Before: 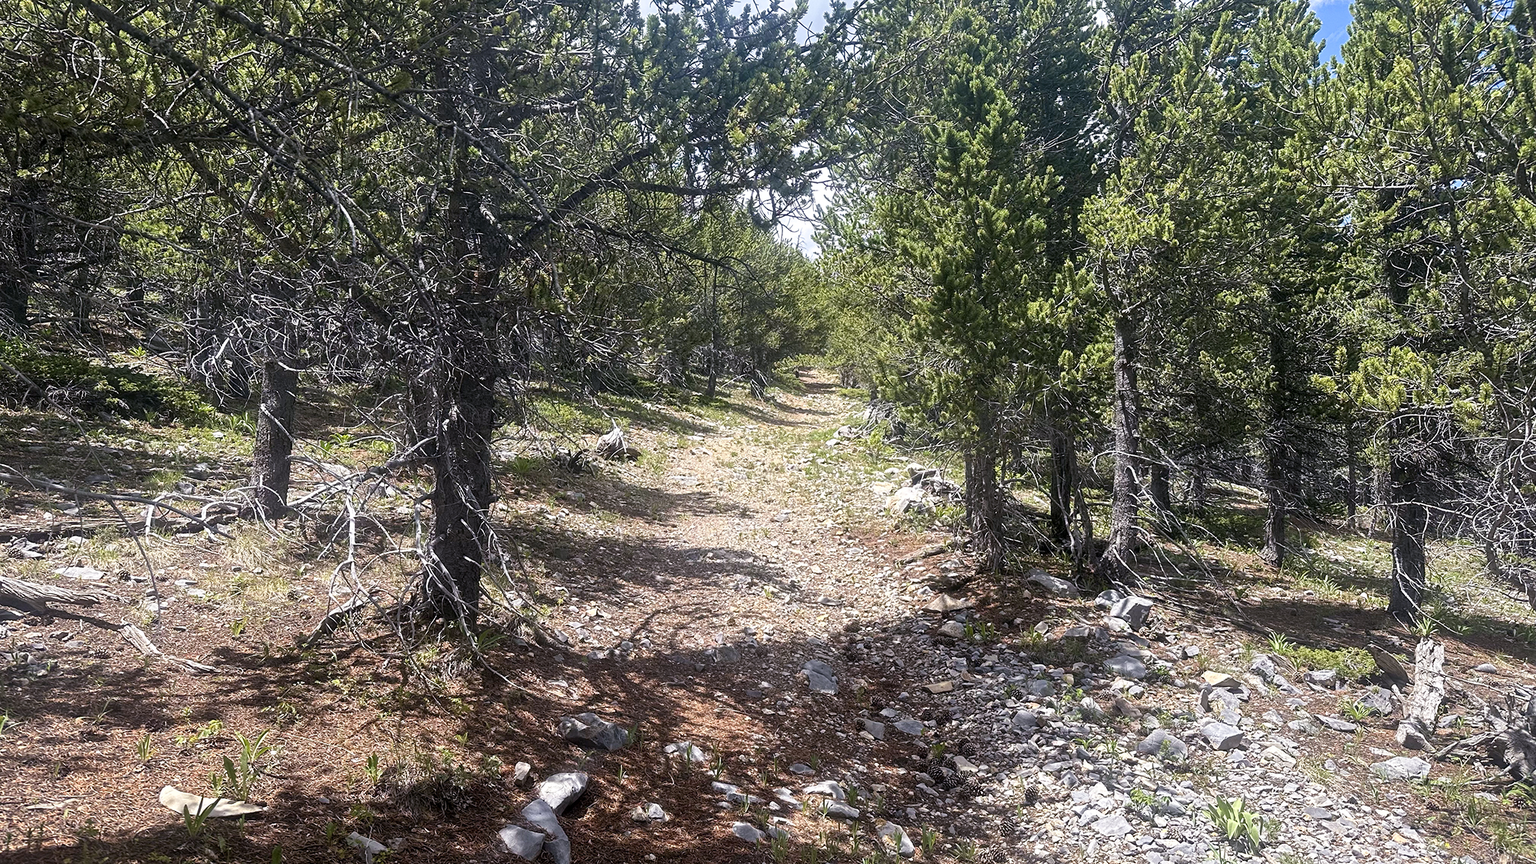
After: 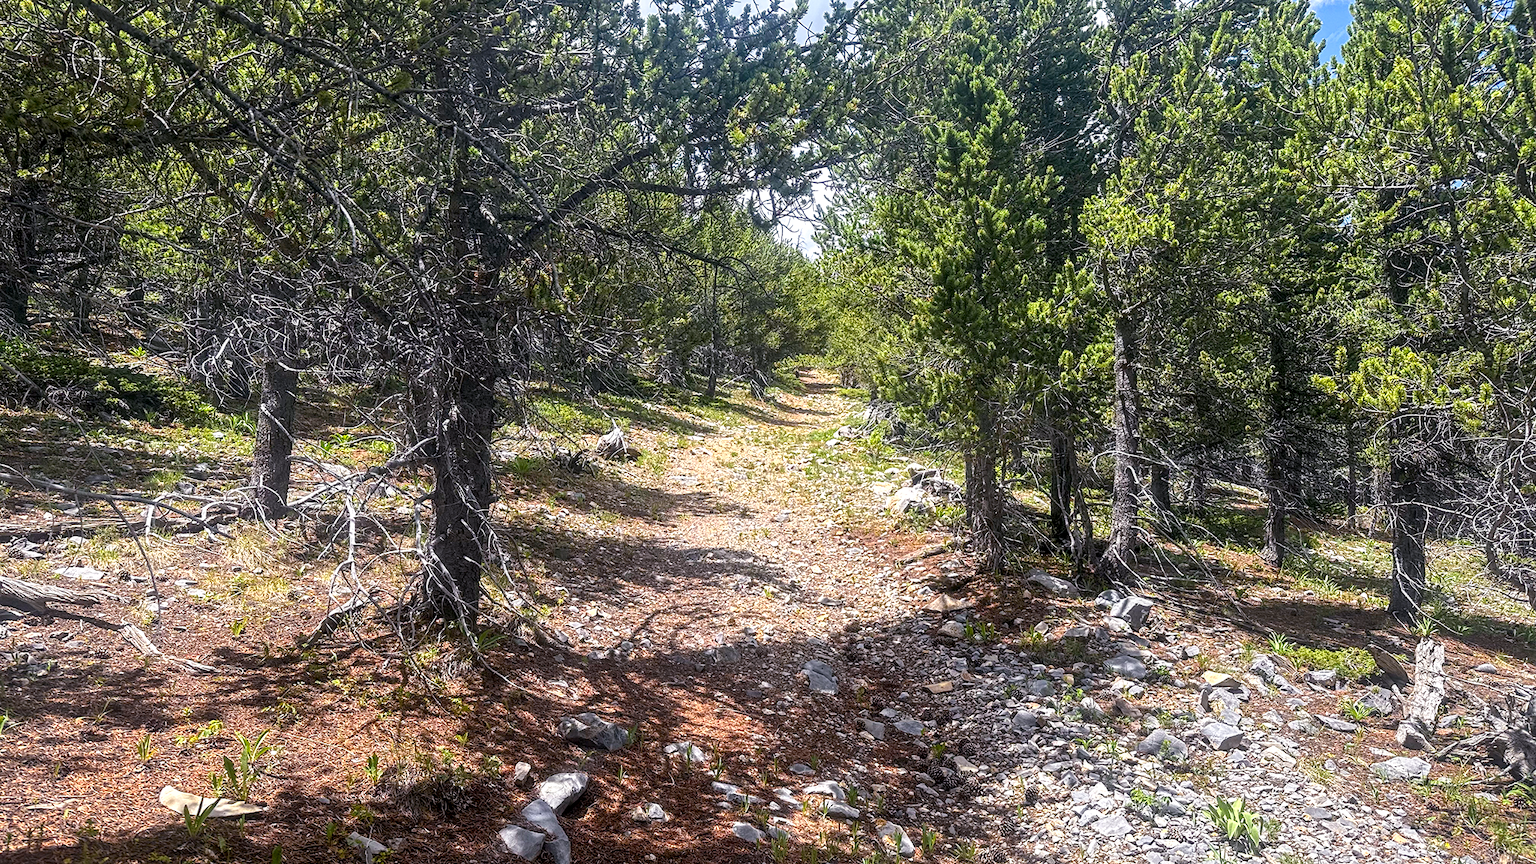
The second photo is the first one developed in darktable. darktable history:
color zones: curves: ch0 [(0.224, 0.526) (0.75, 0.5)]; ch1 [(0.055, 0.526) (0.224, 0.761) (0.377, 0.526) (0.75, 0.5)]
local contrast: detail 130%
